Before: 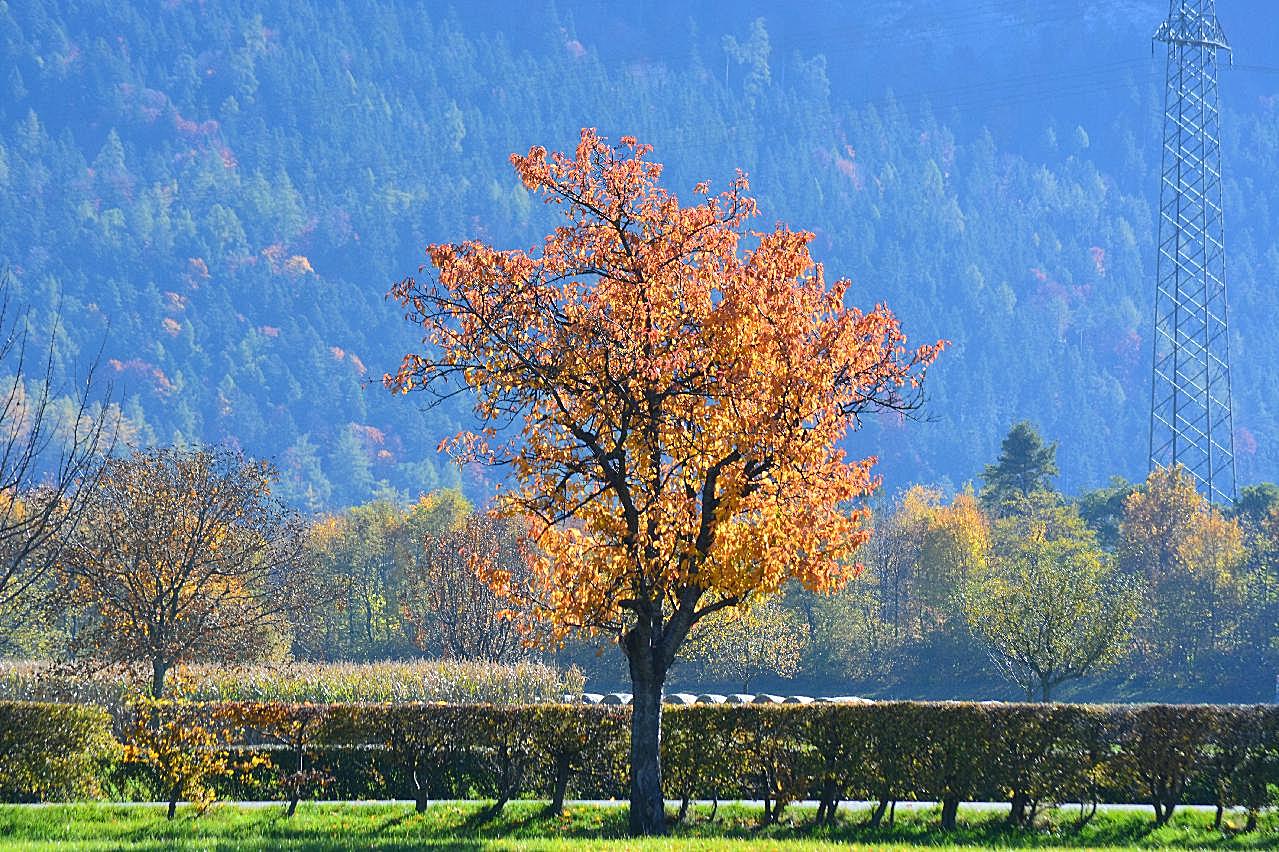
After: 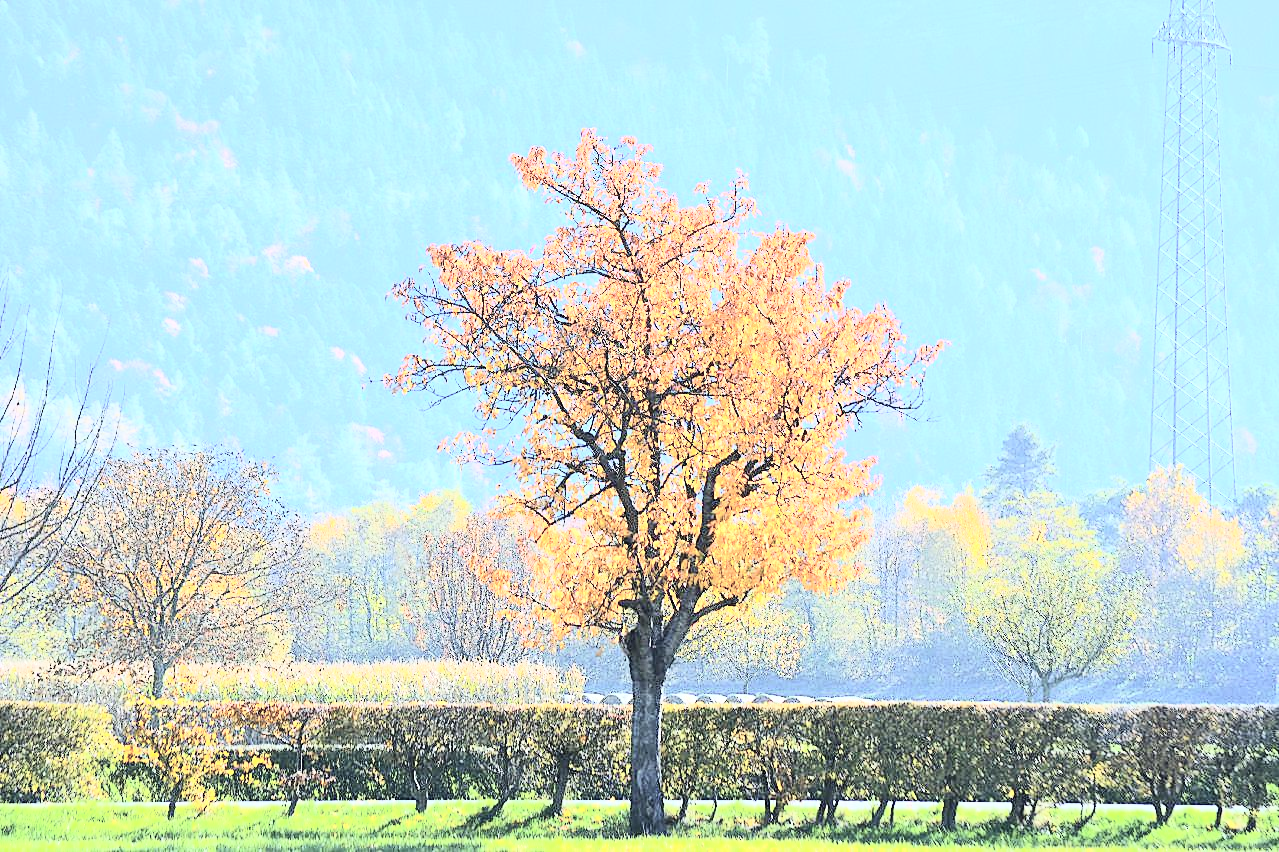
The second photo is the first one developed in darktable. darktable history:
tone curve: curves: ch0 [(0, 0) (0.417, 0.851) (1, 1)], color space Lab, independent channels
